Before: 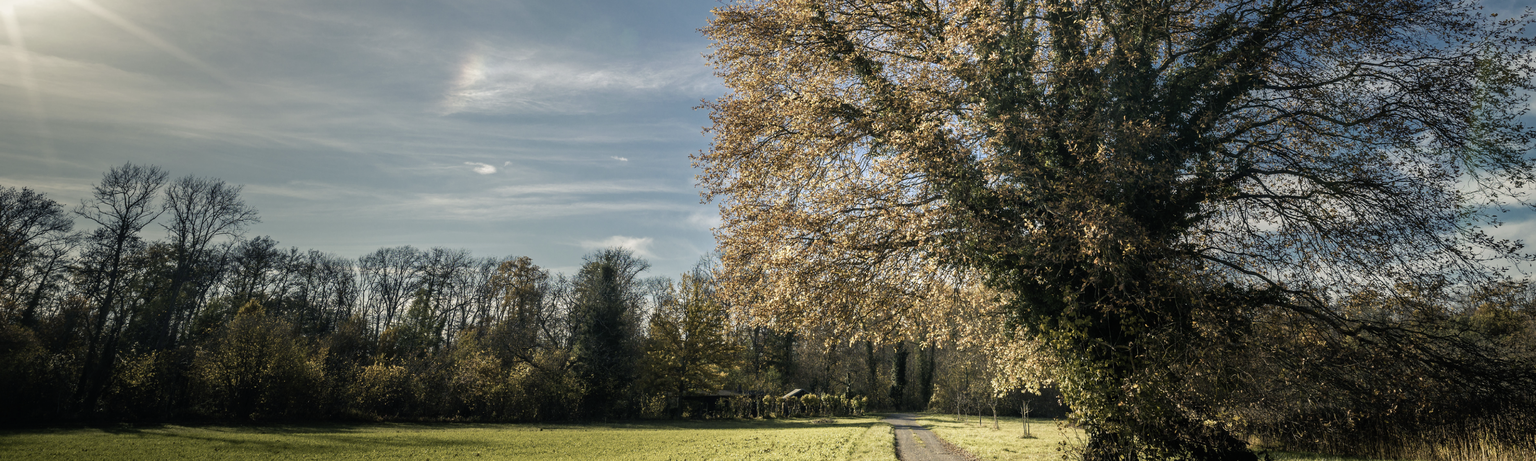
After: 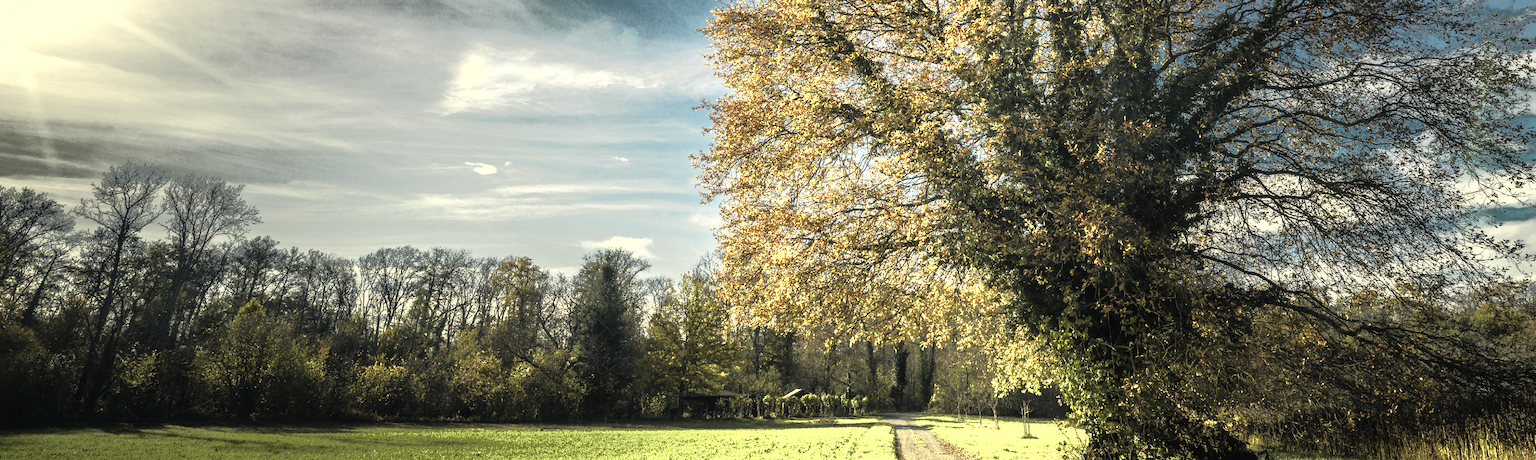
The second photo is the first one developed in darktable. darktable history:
color zones: curves: ch0 [(0, 0.533) (0.126, 0.533) (0.234, 0.533) (0.368, 0.357) (0.5, 0.5) (0.625, 0.5) (0.74, 0.637) (0.875, 0.5)]; ch1 [(0.004, 0.708) (0.129, 0.662) (0.25, 0.5) (0.375, 0.331) (0.496, 0.396) (0.625, 0.649) (0.739, 0.26) (0.875, 0.5) (1, 0.478)]; ch2 [(0, 0.409) (0.132, 0.403) (0.236, 0.558) (0.379, 0.448) (0.5, 0.5) (0.625, 0.5) (0.691, 0.39) (0.875, 0.5)]
exposure: black level correction 0, exposure 0.95 EV, compensate exposure bias true, compensate highlight preservation false
white balance: red 1.029, blue 0.92
fill light: exposure -0.73 EV, center 0.69, width 2.2
